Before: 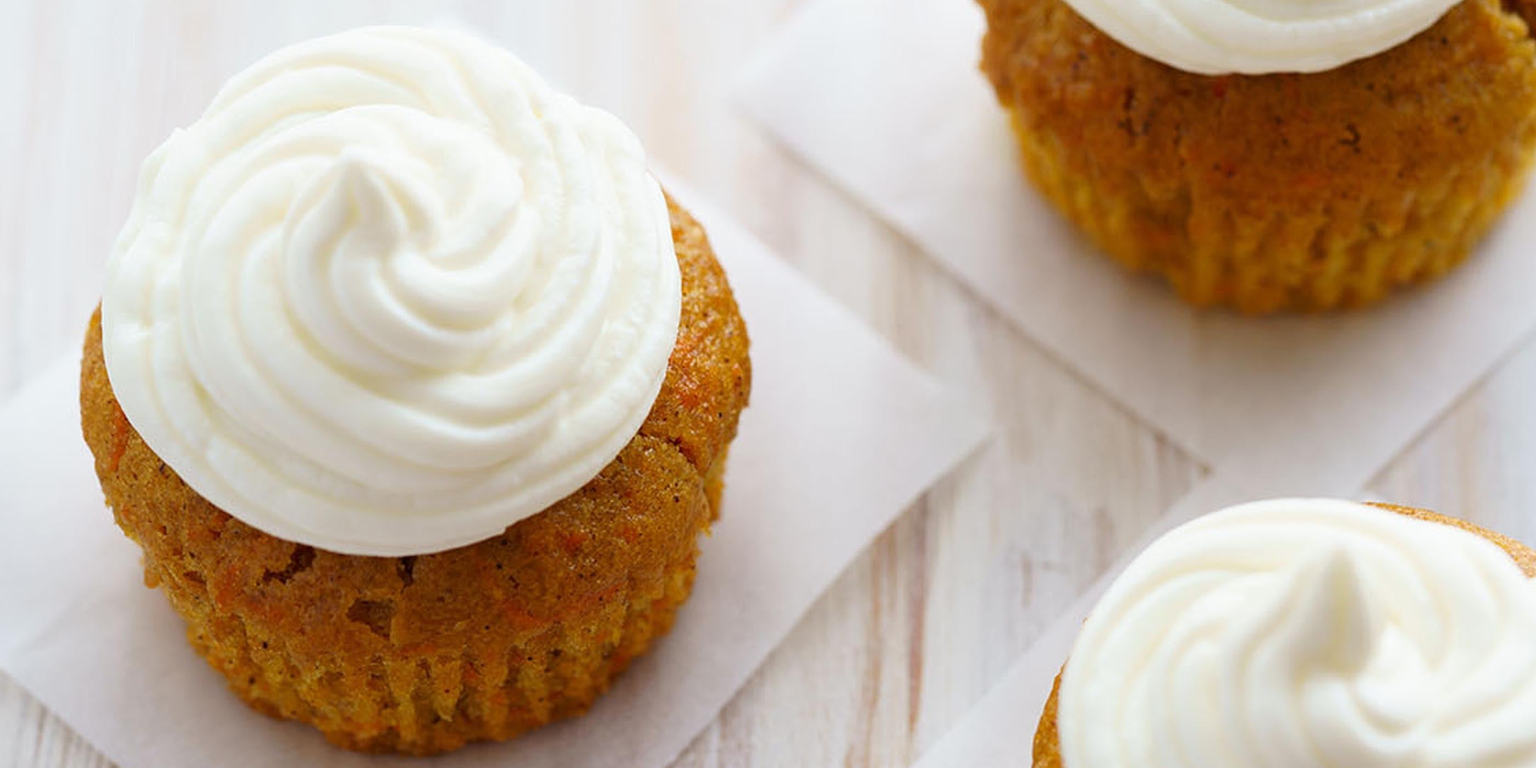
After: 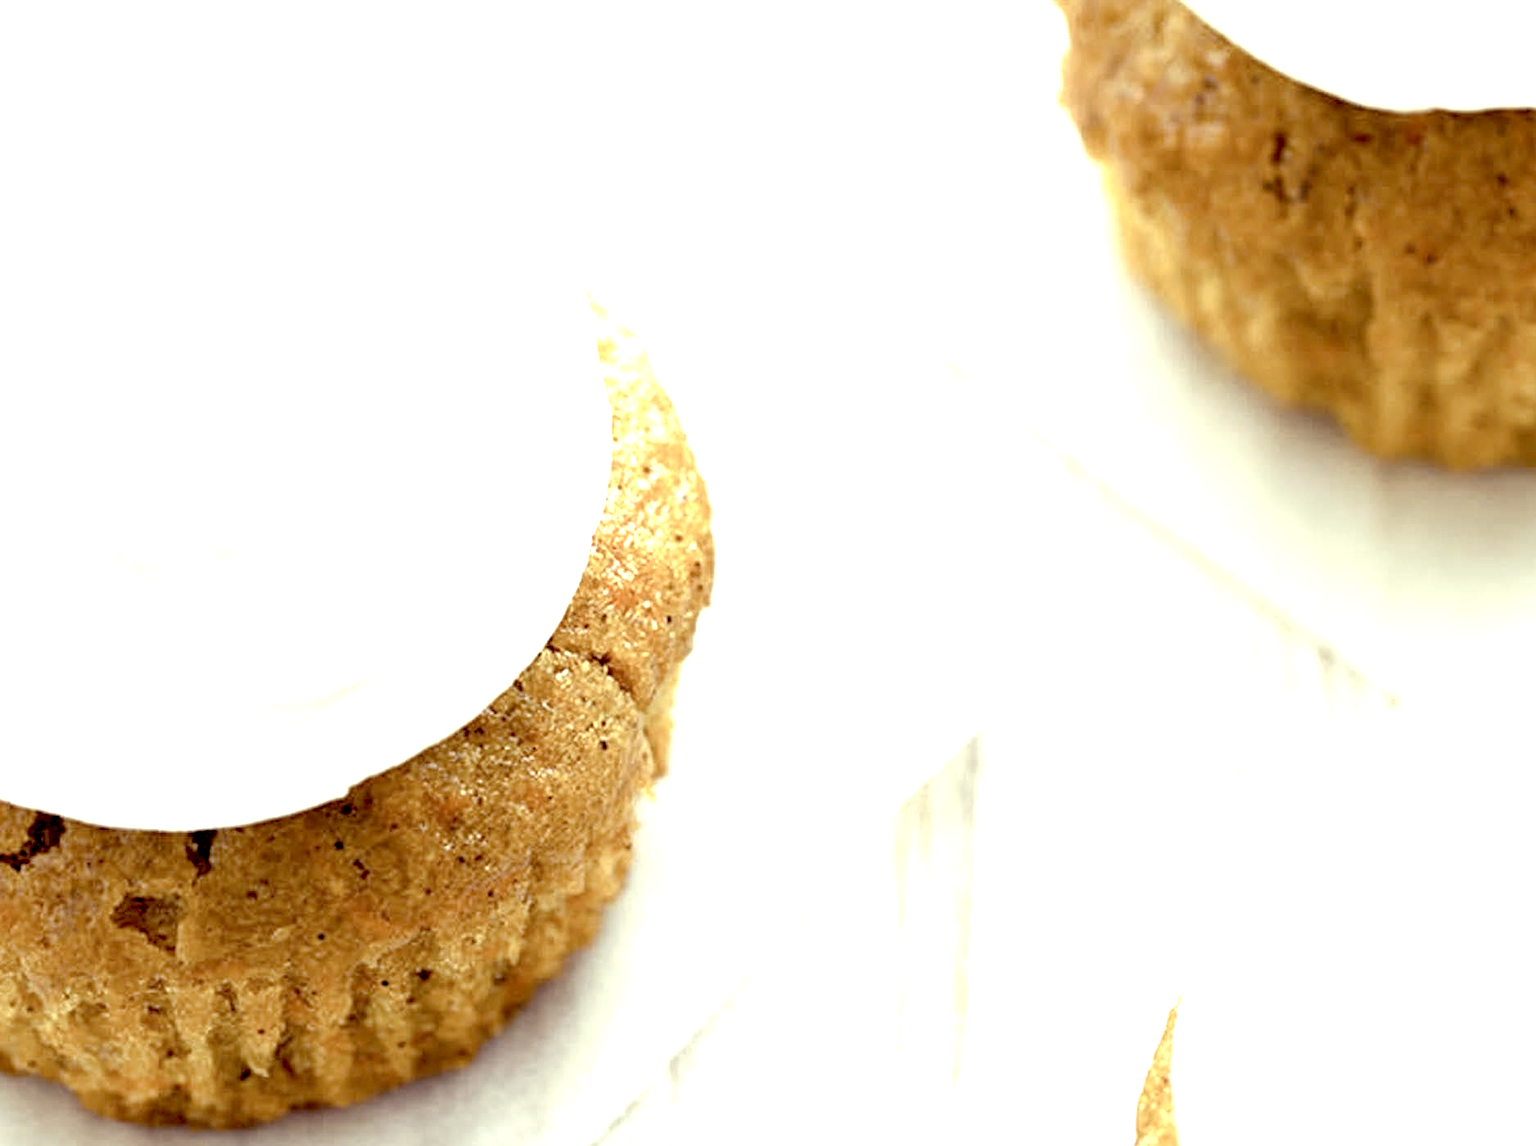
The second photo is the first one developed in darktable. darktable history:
color correction: highlights a* -20.44, highlights b* 20.64, shadows a* 20, shadows b* -20.74, saturation 0.41
crop and rotate: left 17.721%, right 15.263%
exposure: black level correction 0.015, exposure 1.777 EV, compensate exposure bias true, compensate highlight preservation false
